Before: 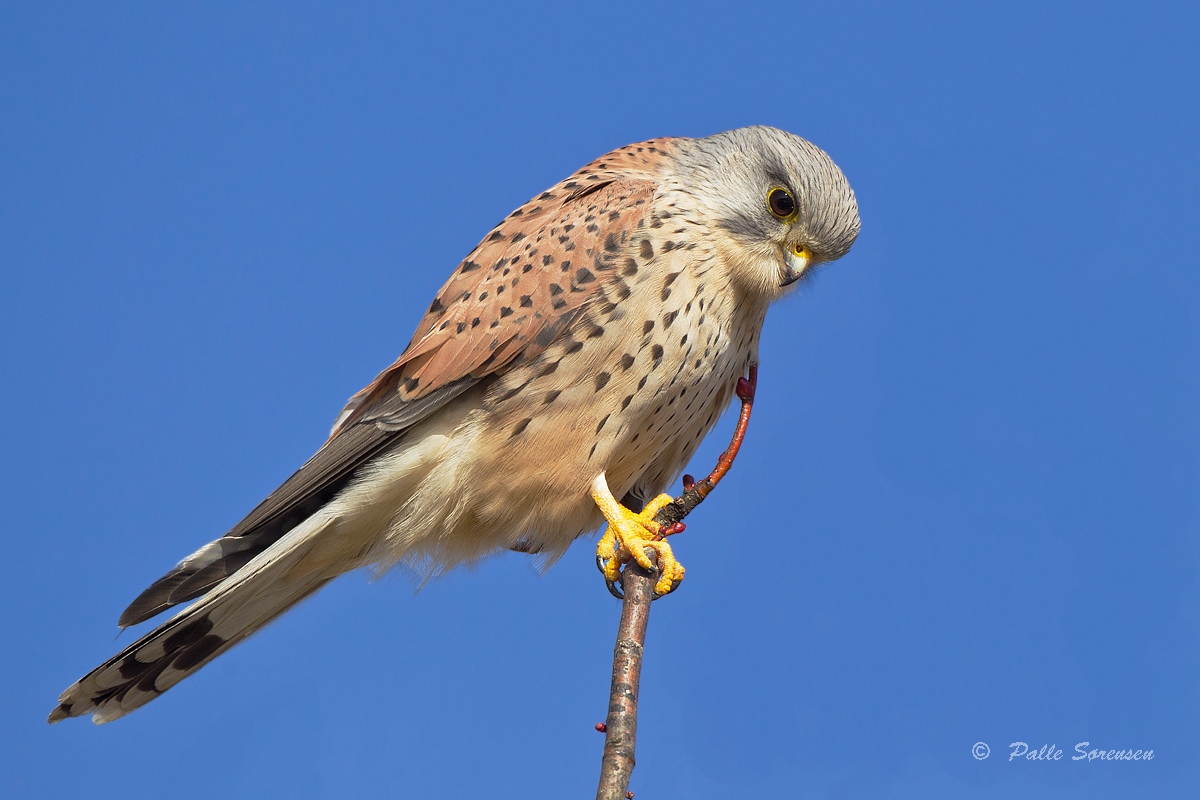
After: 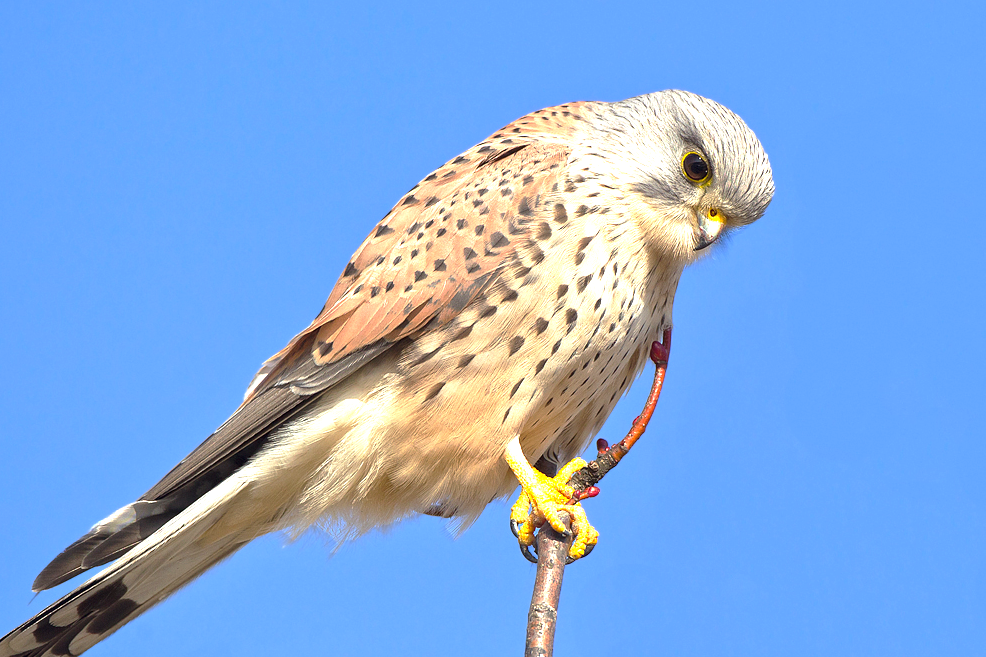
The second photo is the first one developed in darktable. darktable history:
exposure: exposure 1.061 EV, compensate highlight preservation false
white balance: emerald 1
crop and rotate: left 7.196%, top 4.574%, right 10.605%, bottom 13.178%
